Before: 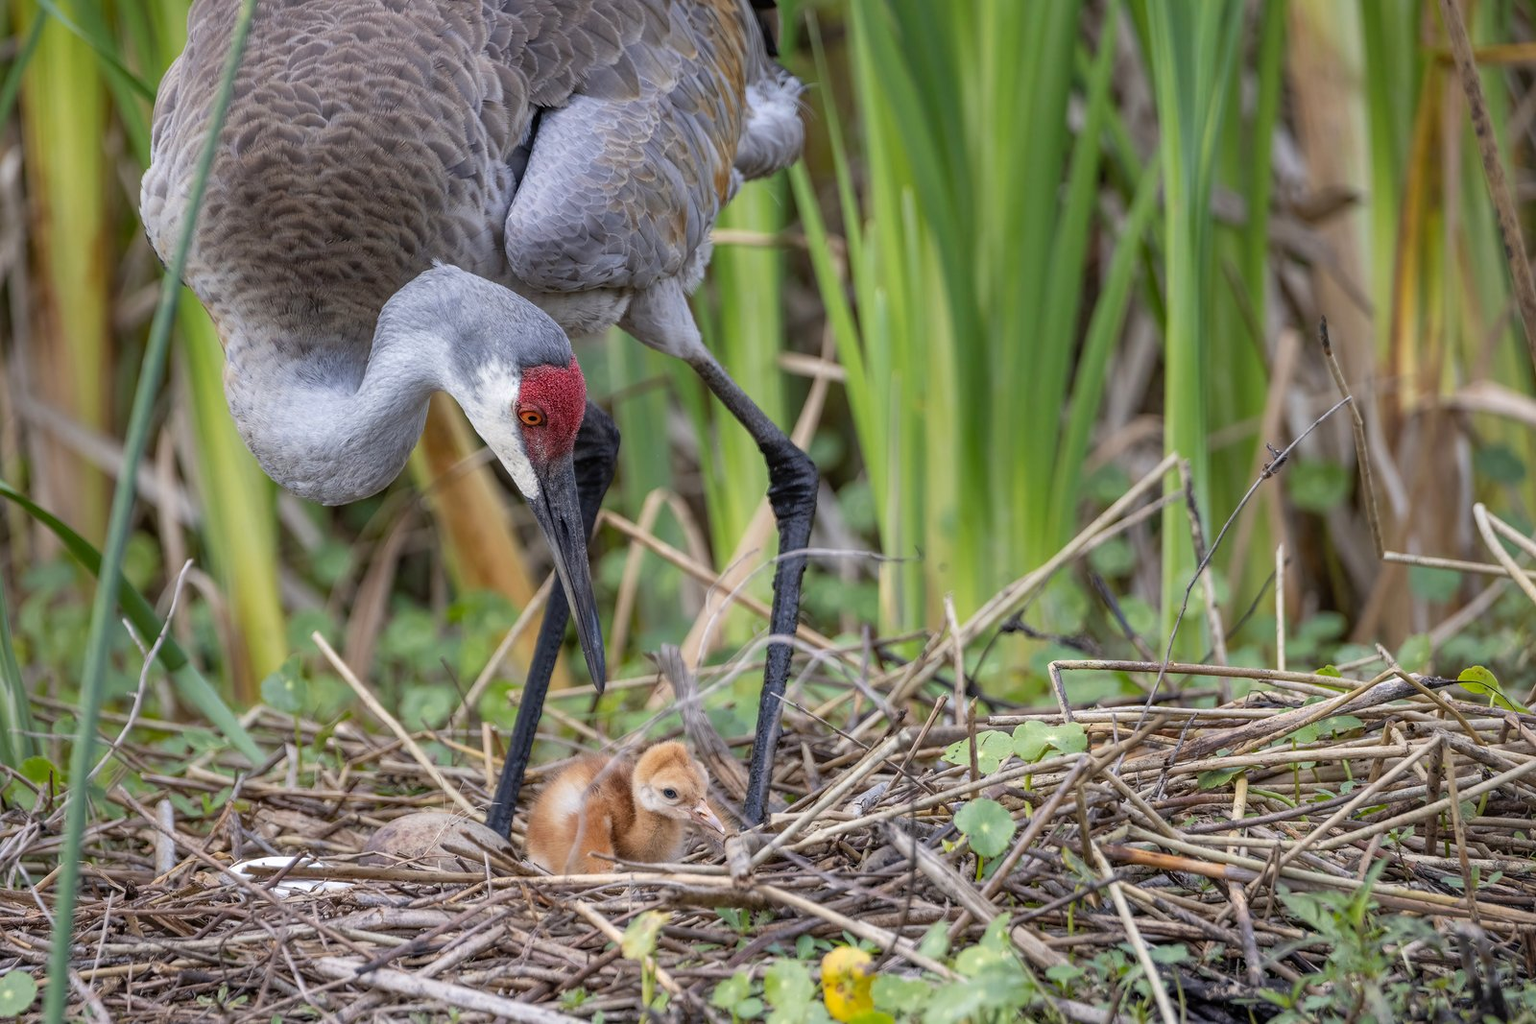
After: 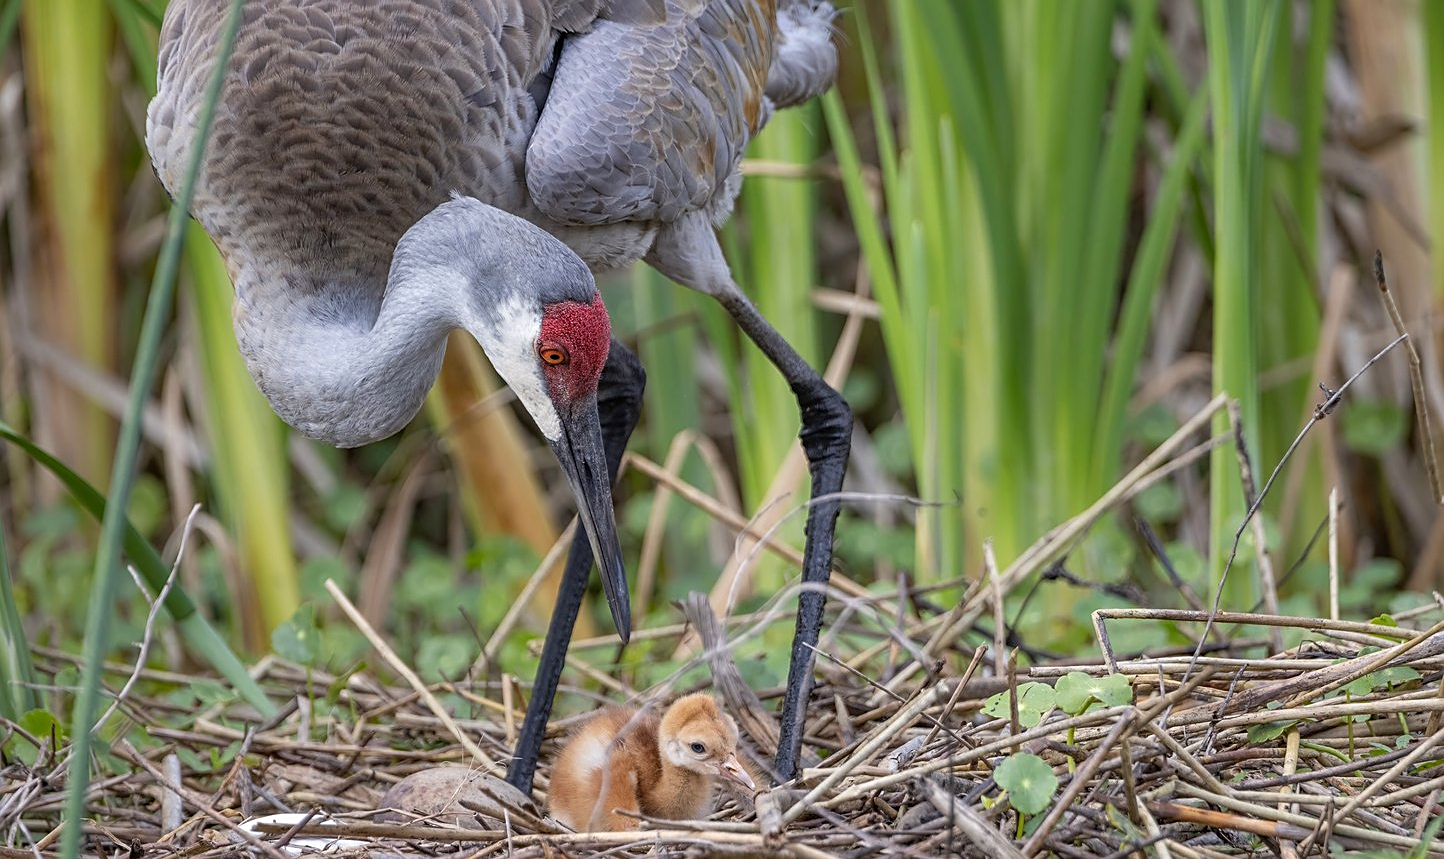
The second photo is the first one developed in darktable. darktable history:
sharpen: on, module defaults
crop: top 7.49%, right 9.717%, bottom 11.943%
